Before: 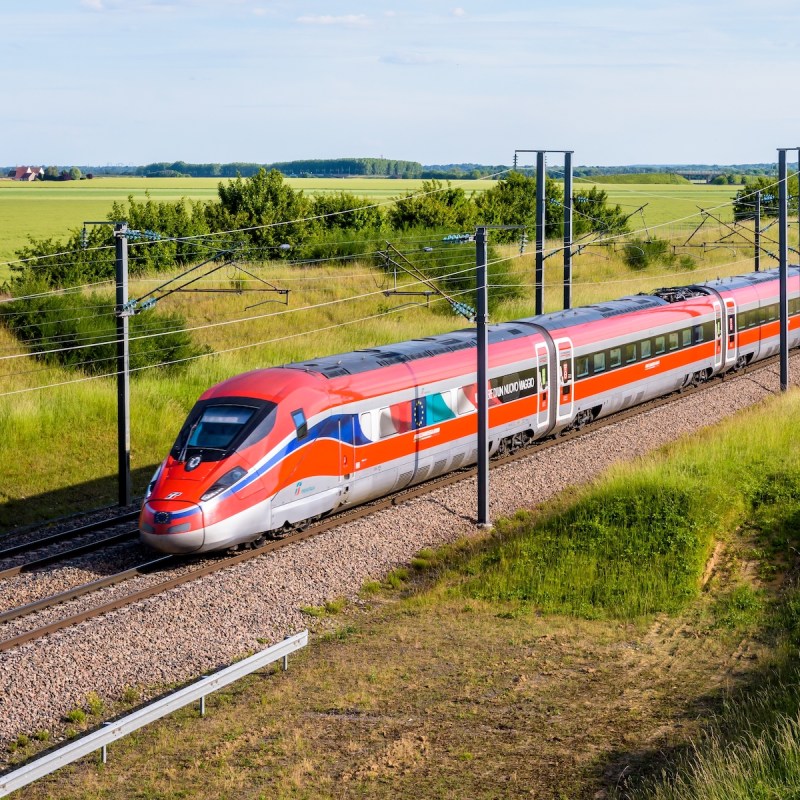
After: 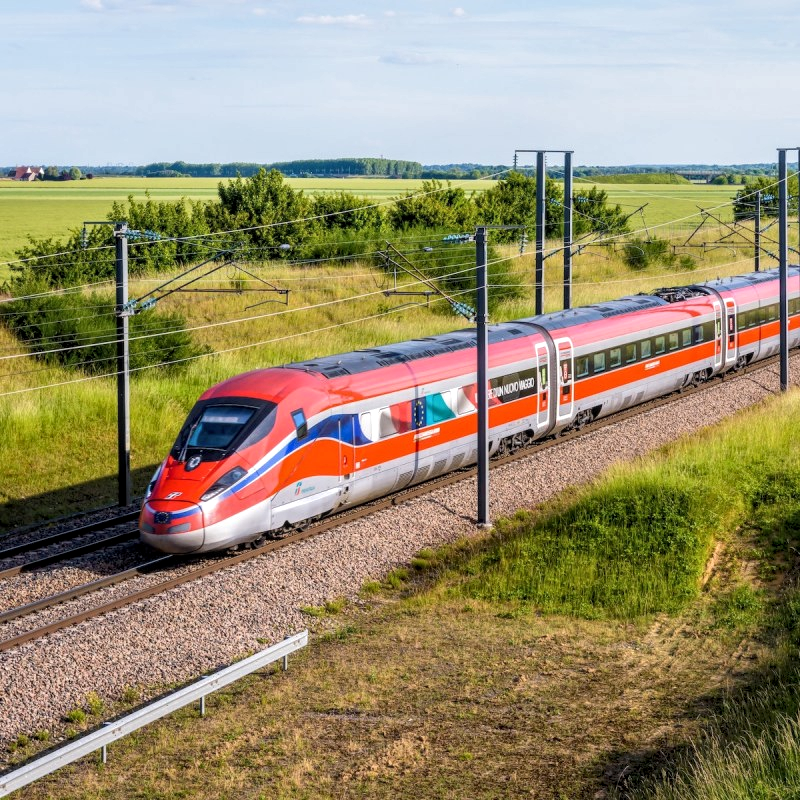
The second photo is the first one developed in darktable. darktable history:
tone equalizer: -7 EV 0.132 EV, edges refinement/feathering 500, mask exposure compensation -1.57 EV, preserve details no
local contrast: highlights 92%, shadows 84%, detail 160%, midtone range 0.2
